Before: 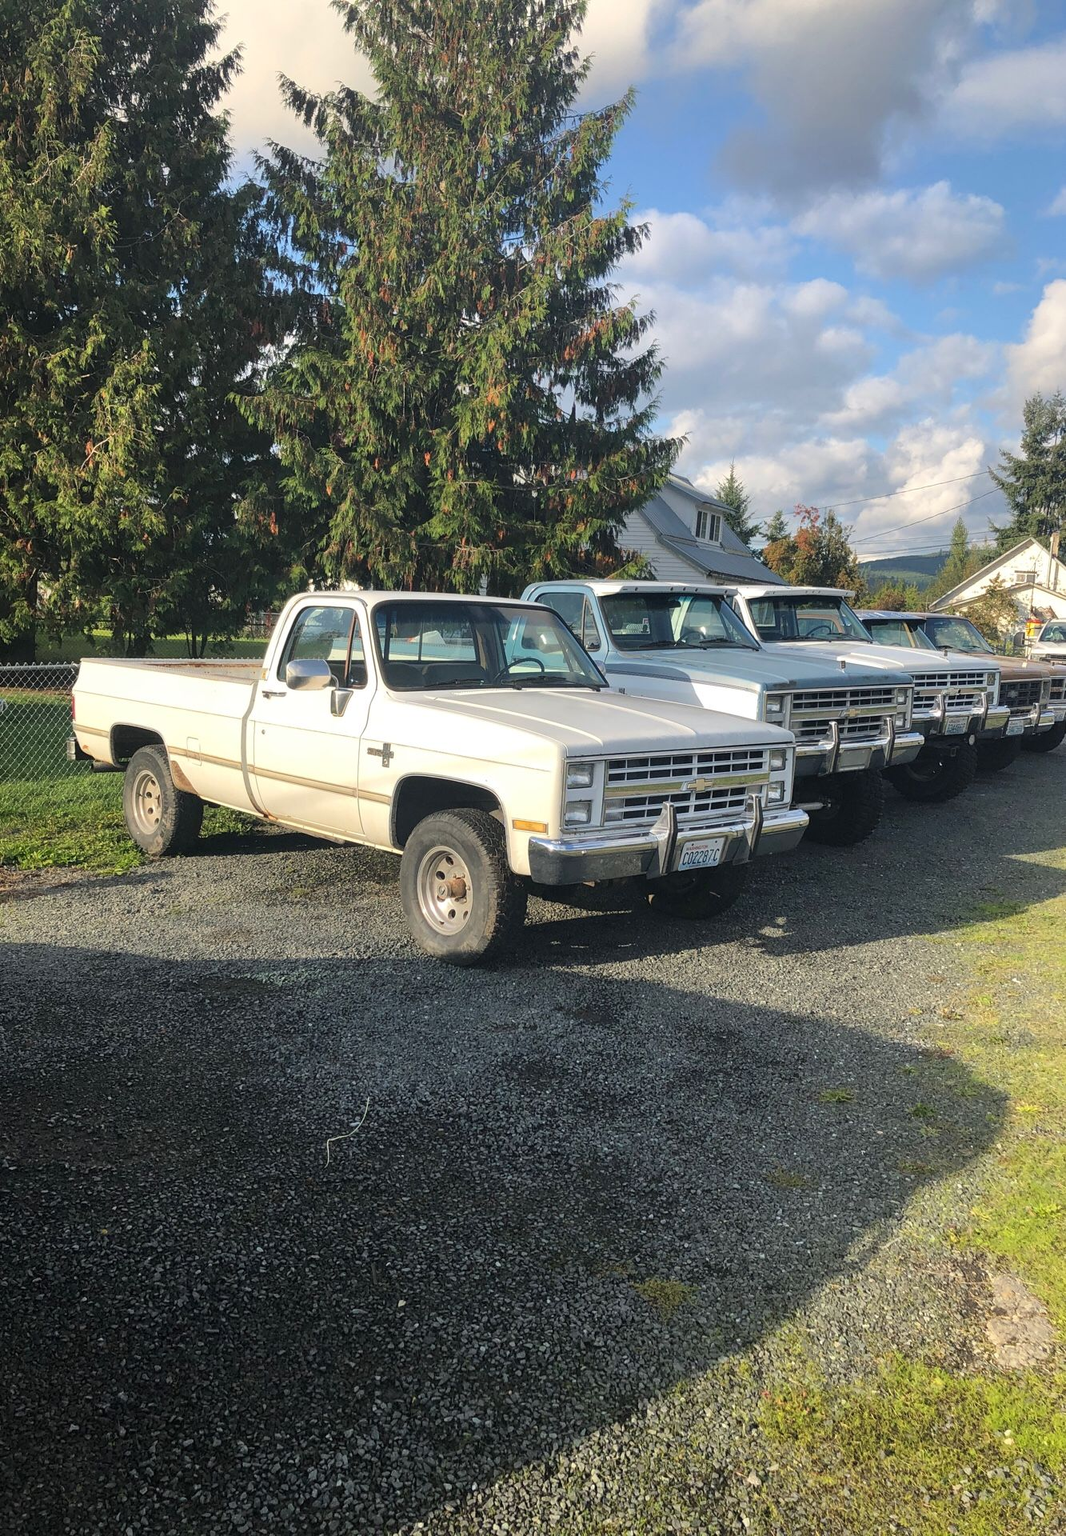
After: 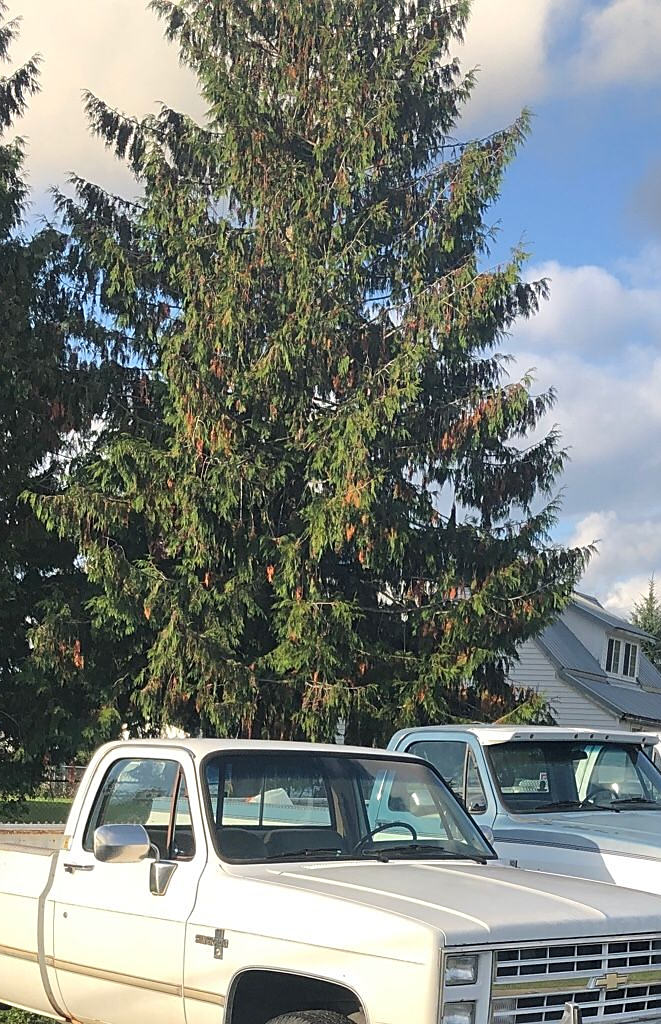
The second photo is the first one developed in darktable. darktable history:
sharpen: on, module defaults
crop: left 19.861%, right 30.503%, bottom 46.638%
